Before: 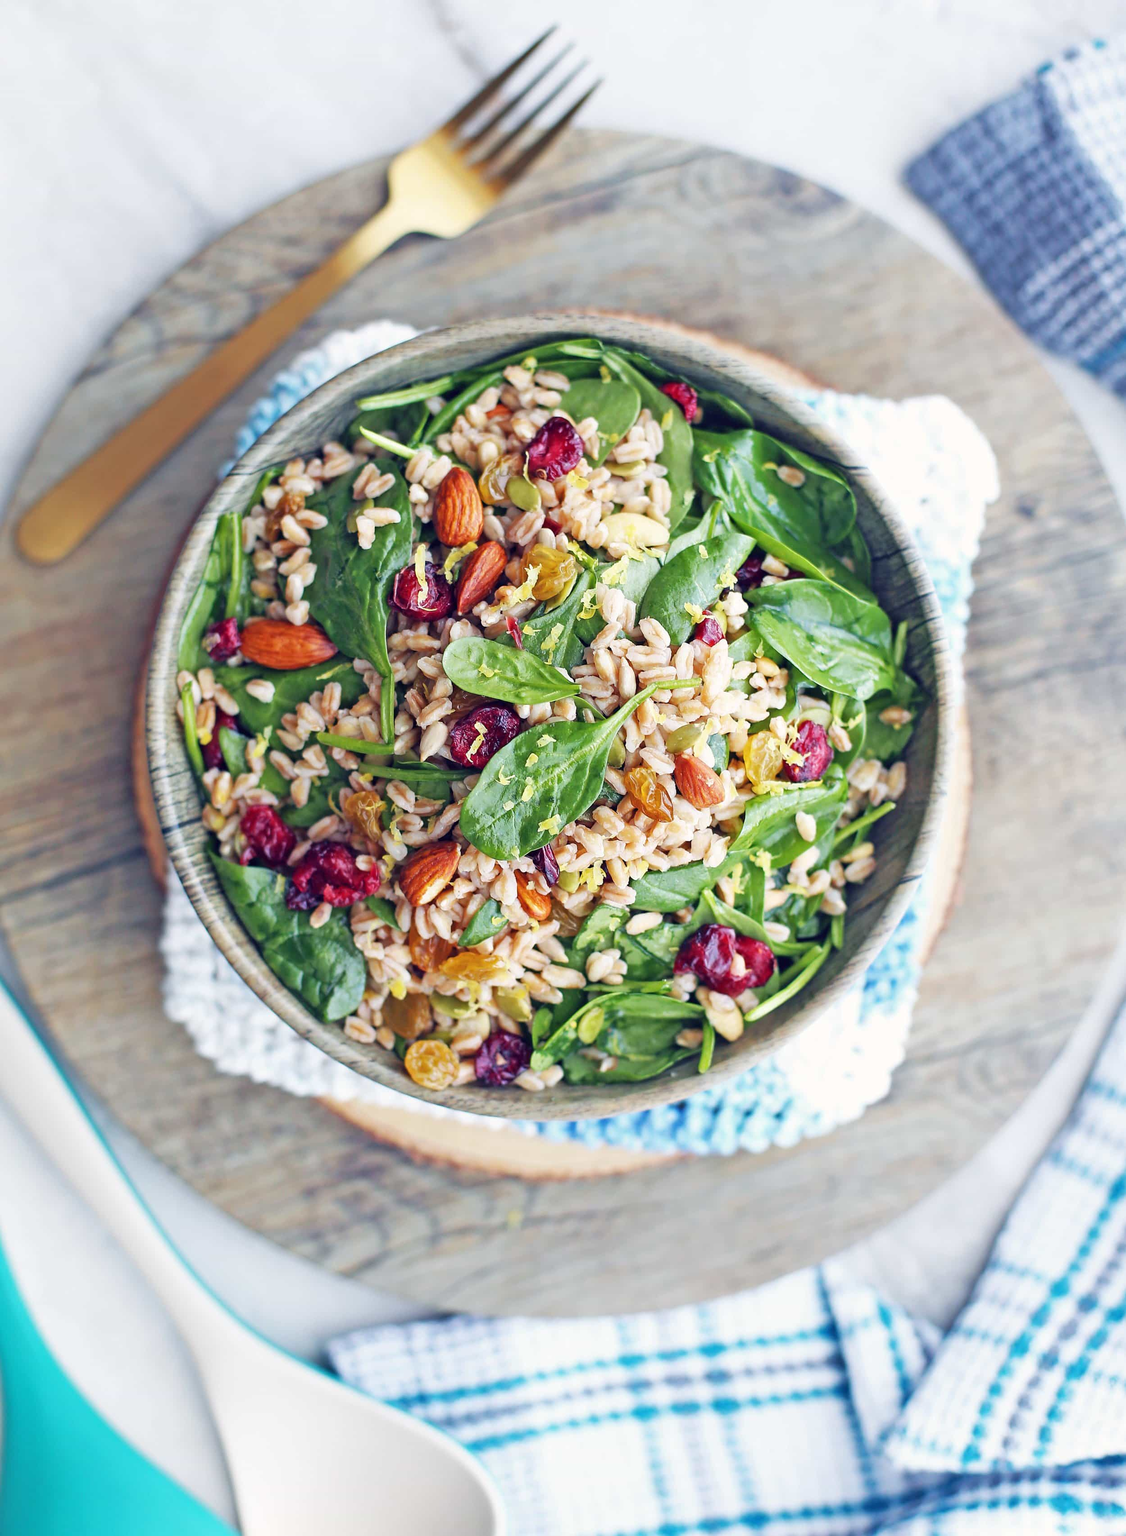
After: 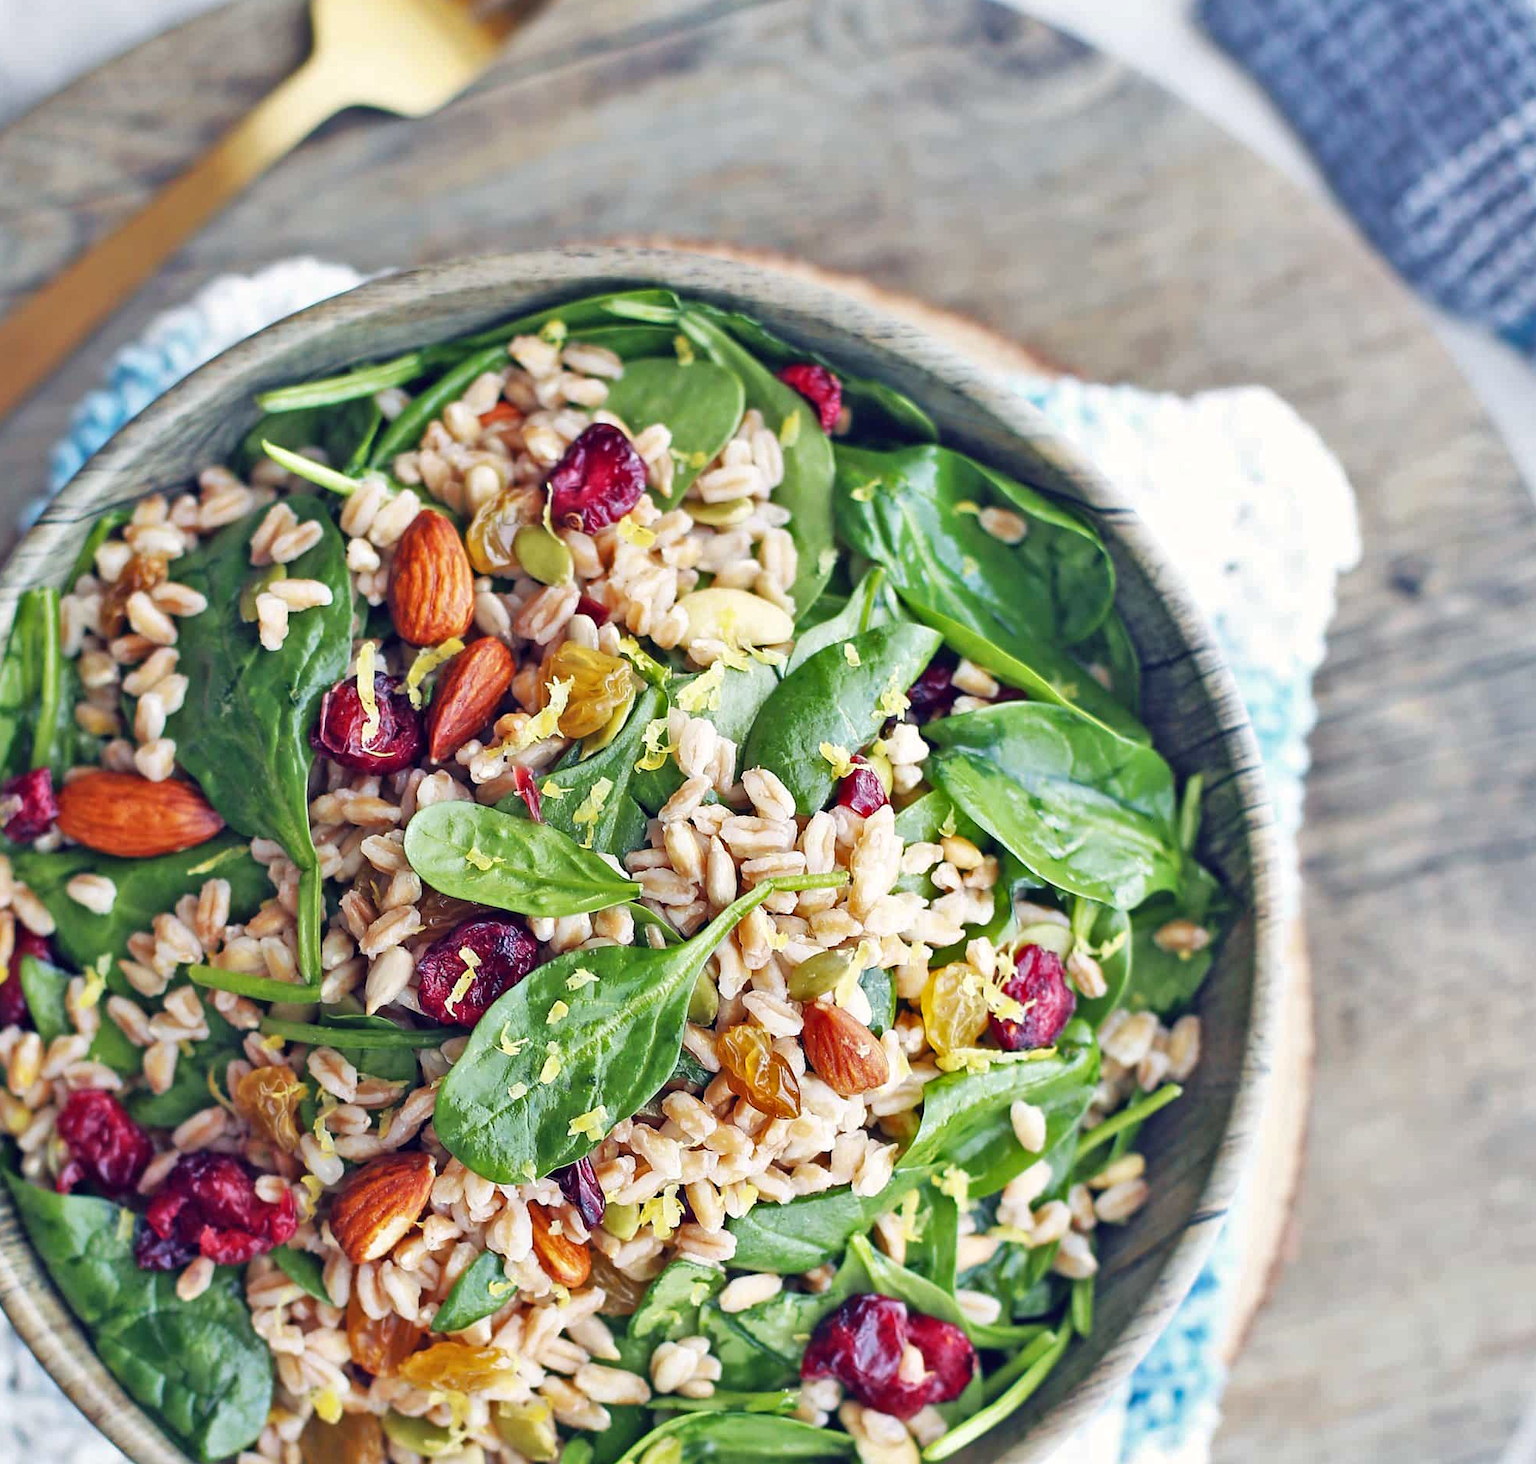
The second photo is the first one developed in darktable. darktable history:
shadows and highlights: white point adjustment 0.881, soften with gaussian
crop: left 18.425%, top 11.103%, right 2.101%, bottom 33.336%
